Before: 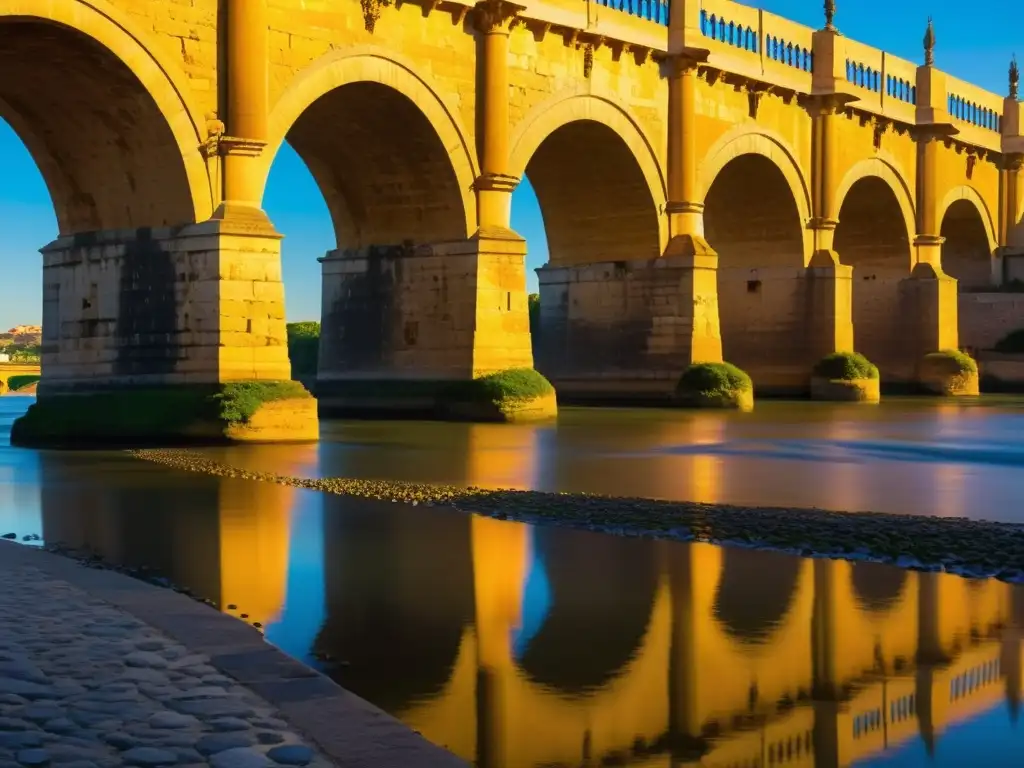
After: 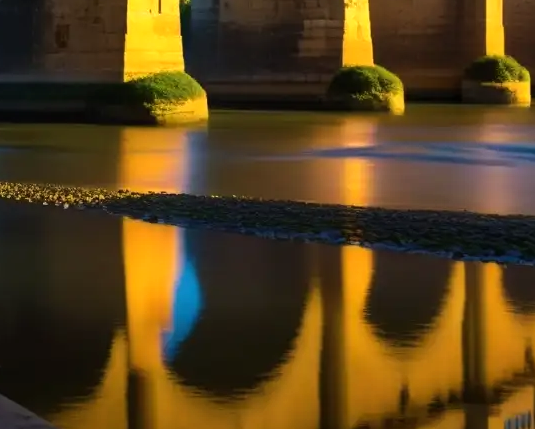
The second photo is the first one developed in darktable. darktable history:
crop: left 34.093%, top 38.799%, right 13.616%, bottom 5.341%
tone equalizer: -8 EV -0.409 EV, -7 EV -0.397 EV, -6 EV -0.33 EV, -5 EV -0.241 EV, -3 EV 0.248 EV, -2 EV 0.309 EV, -1 EV 0.397 EV, +0 EV 0.395 EV, edges refinement/feathering 500, mask exposure compensation -1.57 EV, preserve details no
